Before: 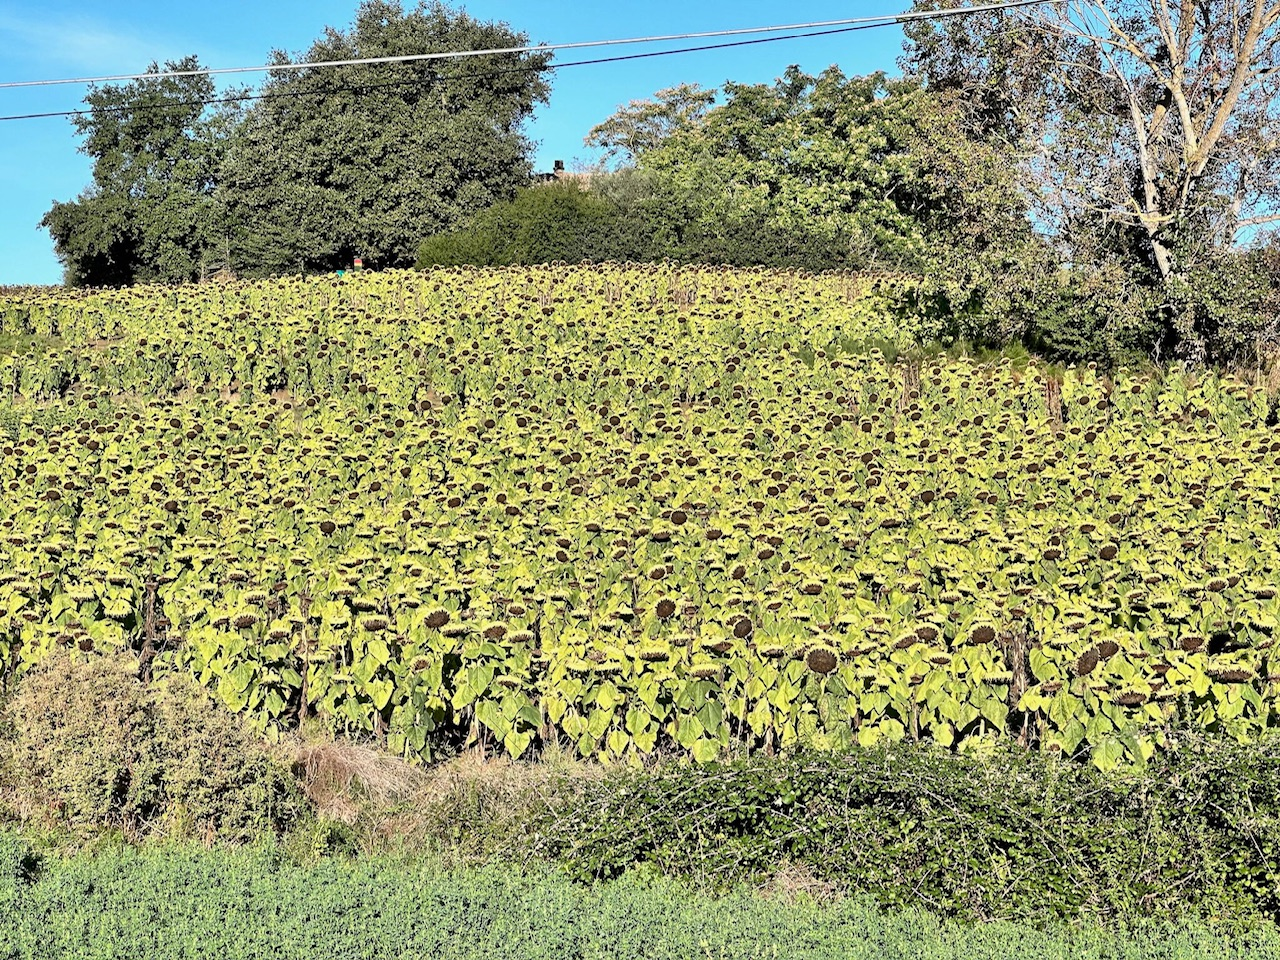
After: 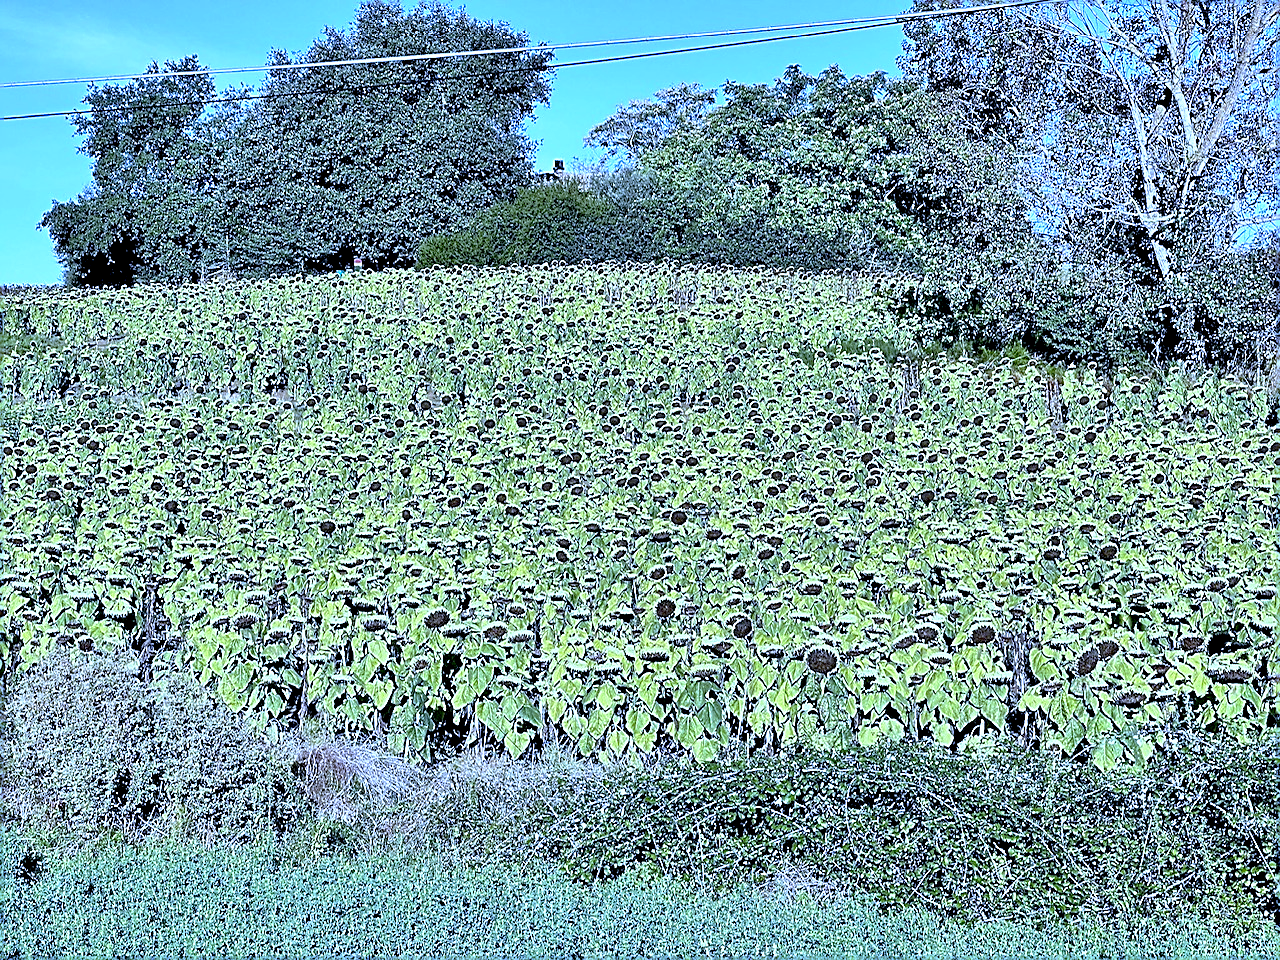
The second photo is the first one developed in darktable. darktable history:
white balance: red 0.766, blue 1.537
sharpen: radius 1.4, amount 1.25, threshold 0.7
base curve: curves: ch0 [(0.017, 0) (0.425, 0.441) (0.844, 0.933) (1, 1)], preserve colors none
